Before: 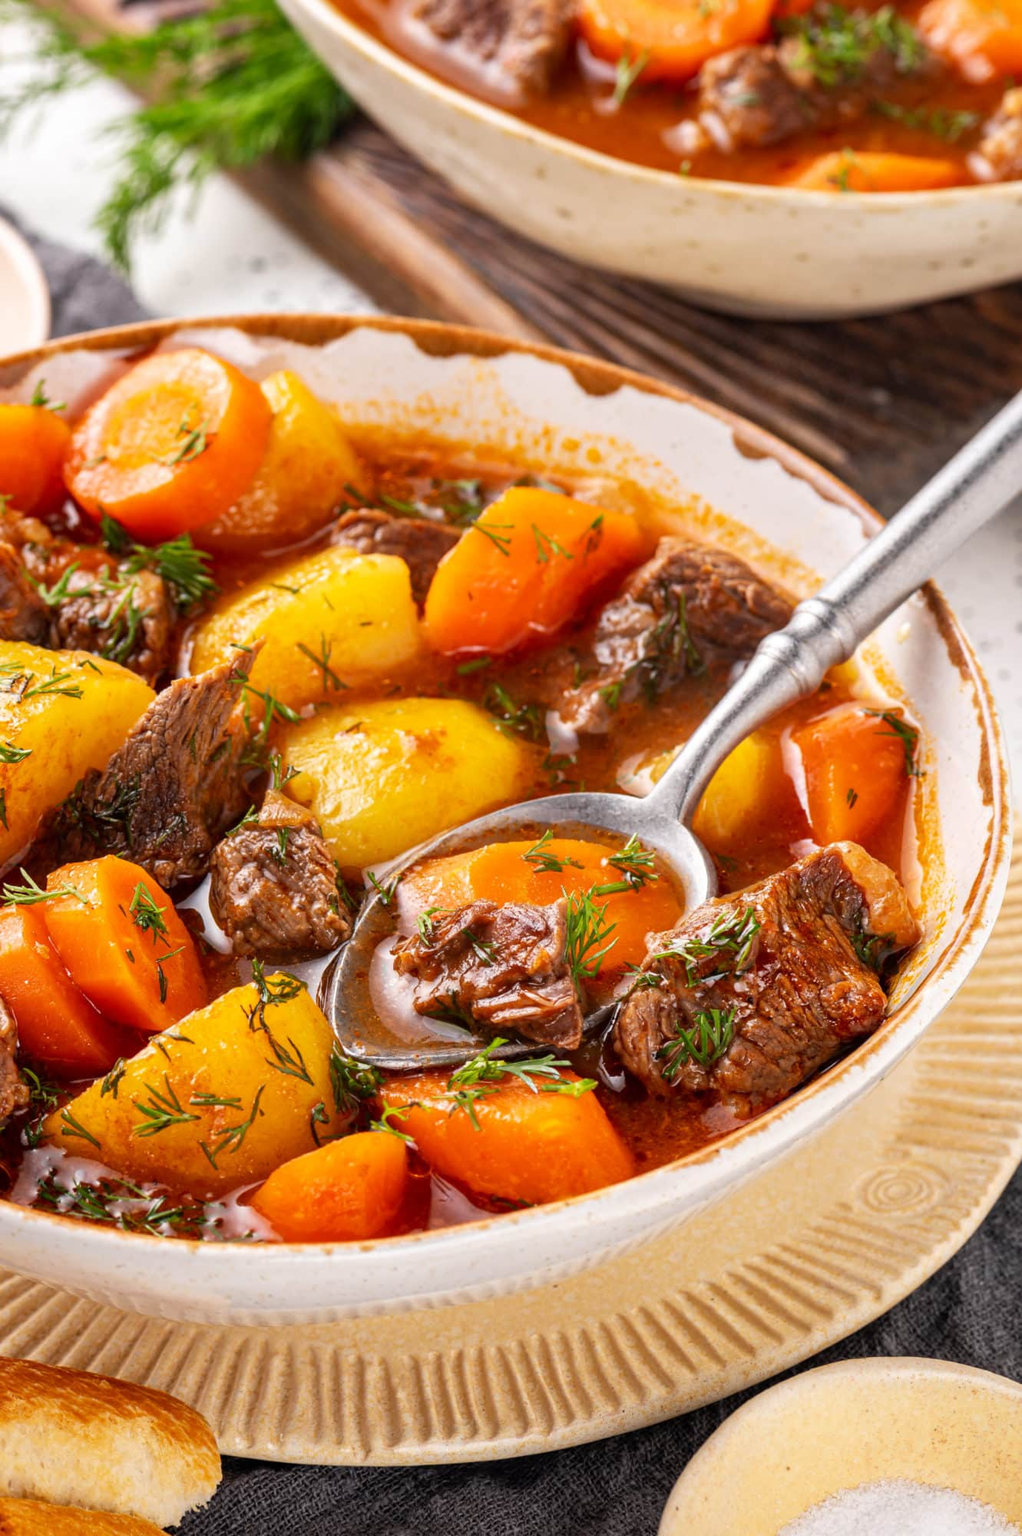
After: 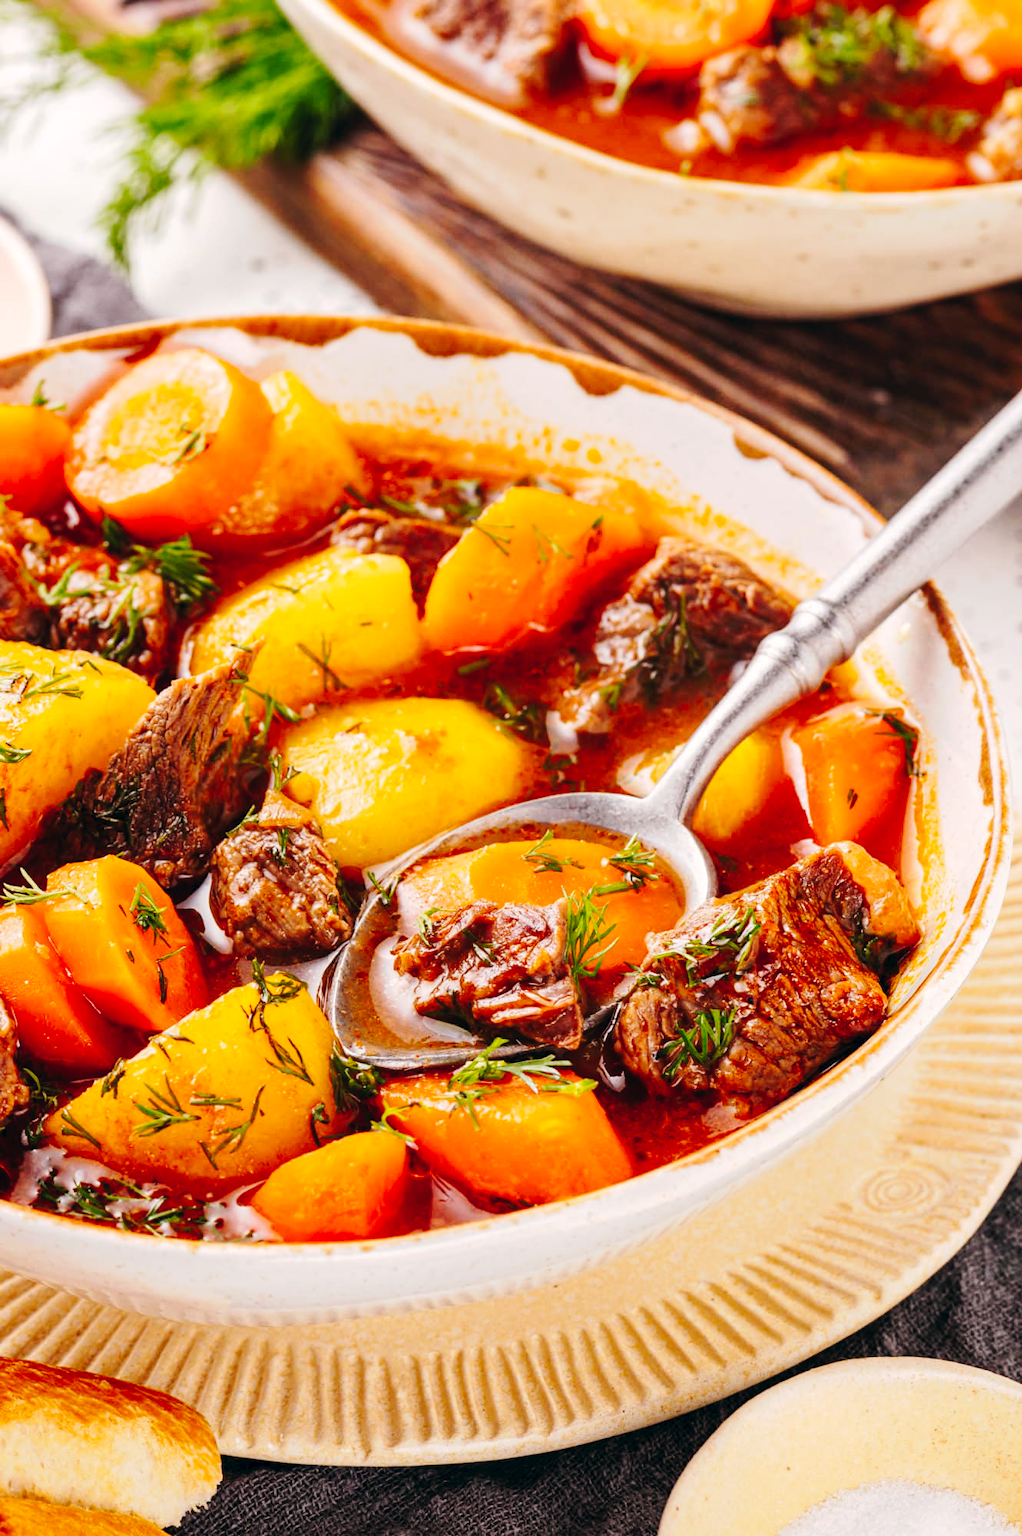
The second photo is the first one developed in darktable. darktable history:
tone curve: curves: ch0 [(0, 0) (0.003, 0.023) (0.011, 0.029) (0.025, 0.037) (0.044, 0.047) (0.069, 0.057) (0.1, 0.075) (0.136, 0.103) (0.177, 0.145) (0.224, 0.193) (0.277, 0.266) (0.335, 0.362) (0.399, 0.473) (0.468, 0.569) (0.543, 0.655) (0.623, 0.73) (0.709, 0.804) (0.801, 0.874) (0.898, 0.924) (1, 1)], preserve colors none
color balance: lift [0.998, 0.998, 1.001, 1.002], gamma [0.995, 1.025, 0.992, 0.975], gain [0.995, 1.02, 0.997, 0.98]
